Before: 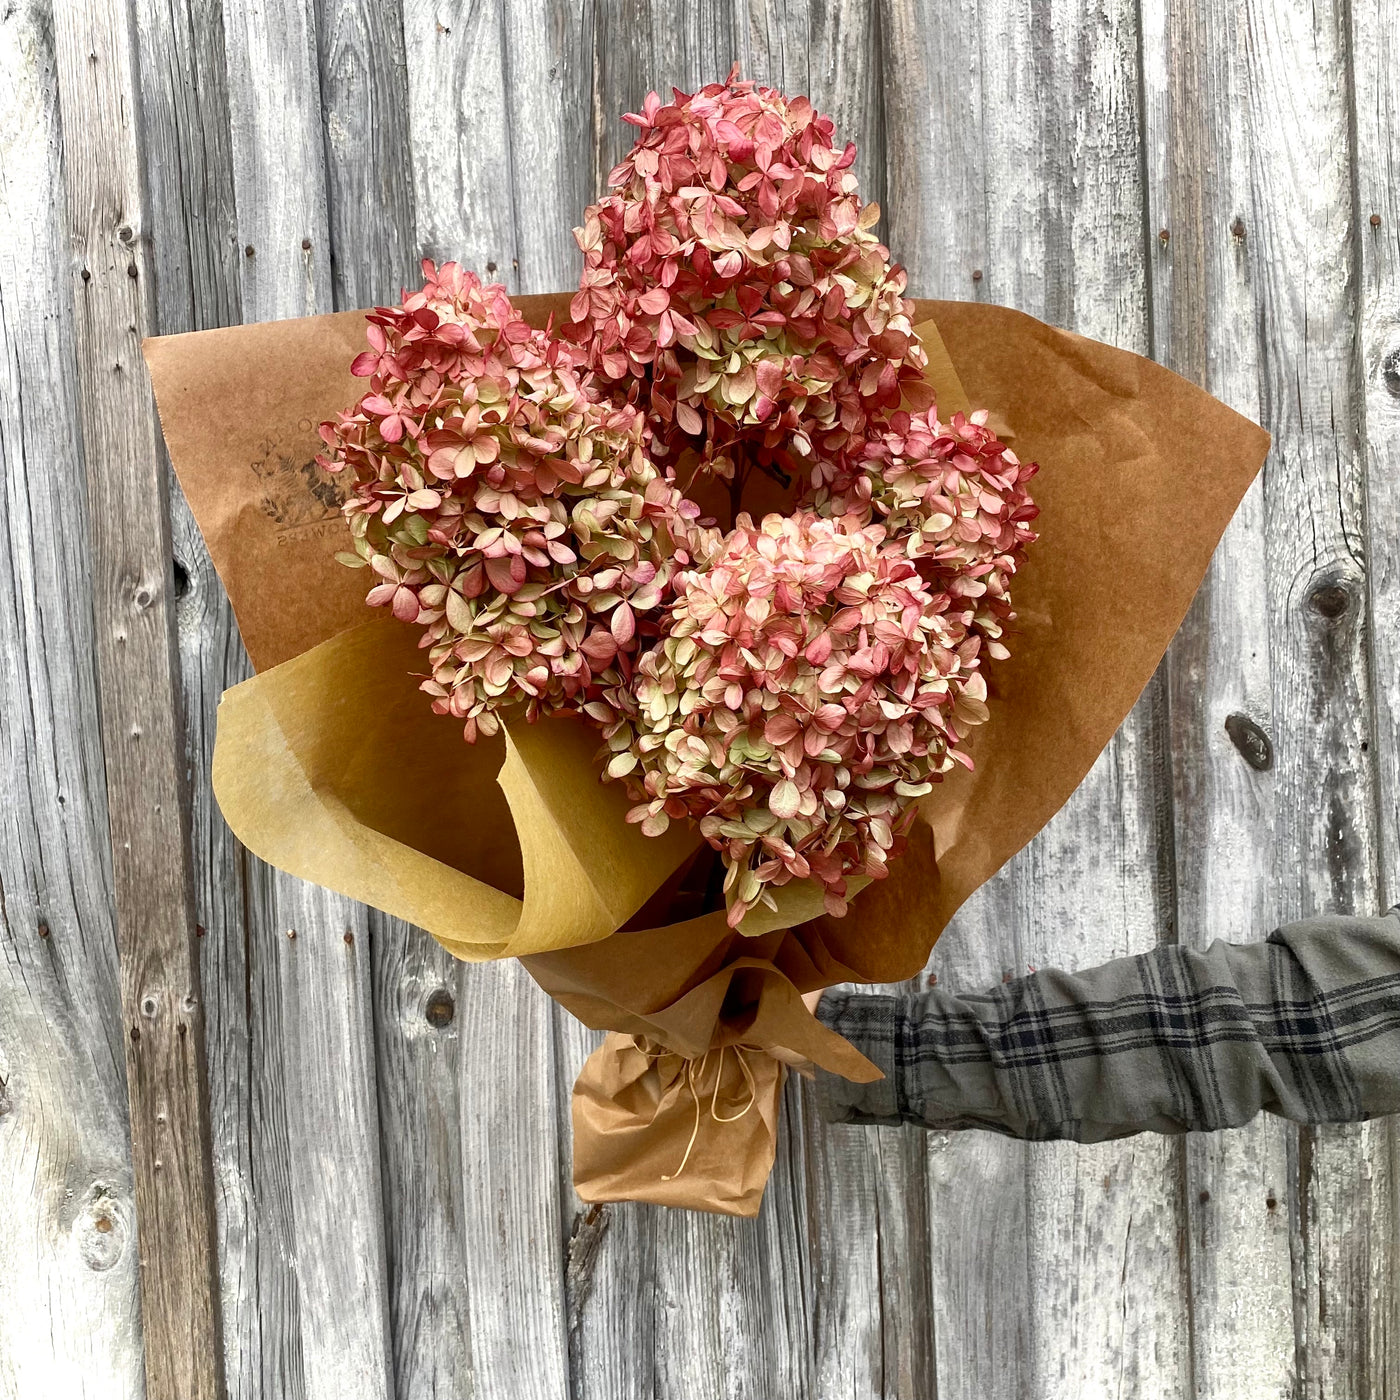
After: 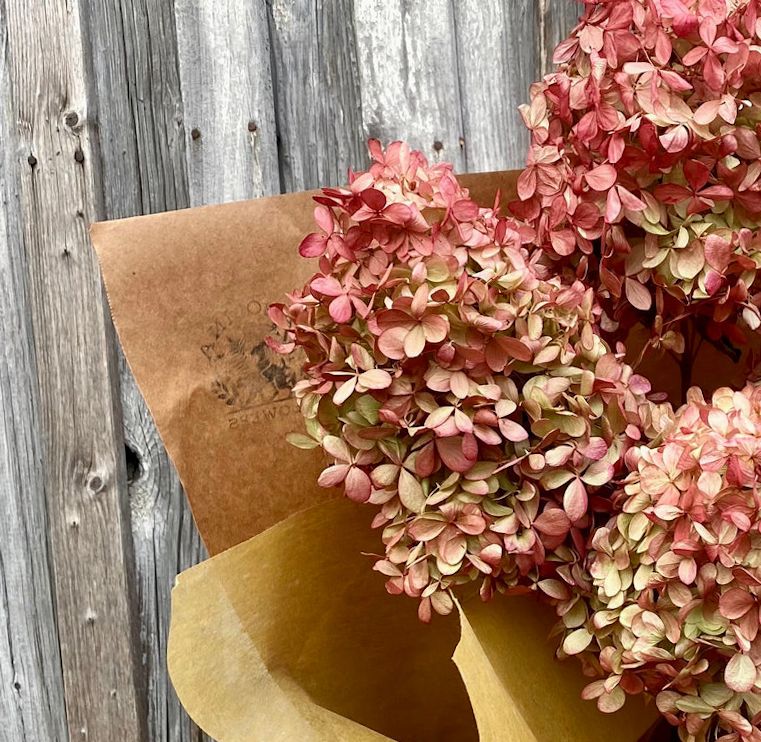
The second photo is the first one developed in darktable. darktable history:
rotate and perspective: rotation -1°, crop left 0.011, crop right 0.989, crop top 0.025, crop bottom 0.975
exposure: exposure -0.048 EV, compensate highlight preservation false
crop and rotate: left 3.047%, top 7.509%, right 42.236%, bottom 37.598%
